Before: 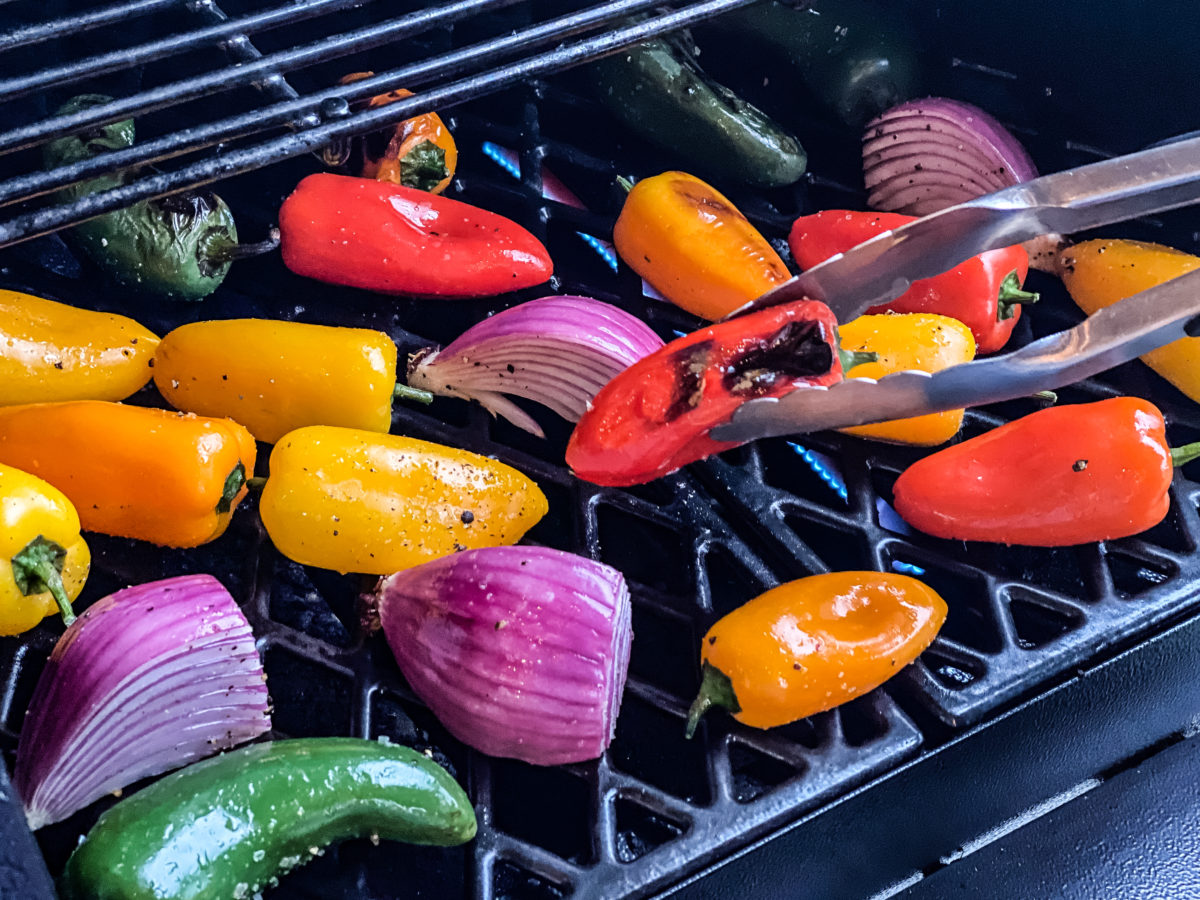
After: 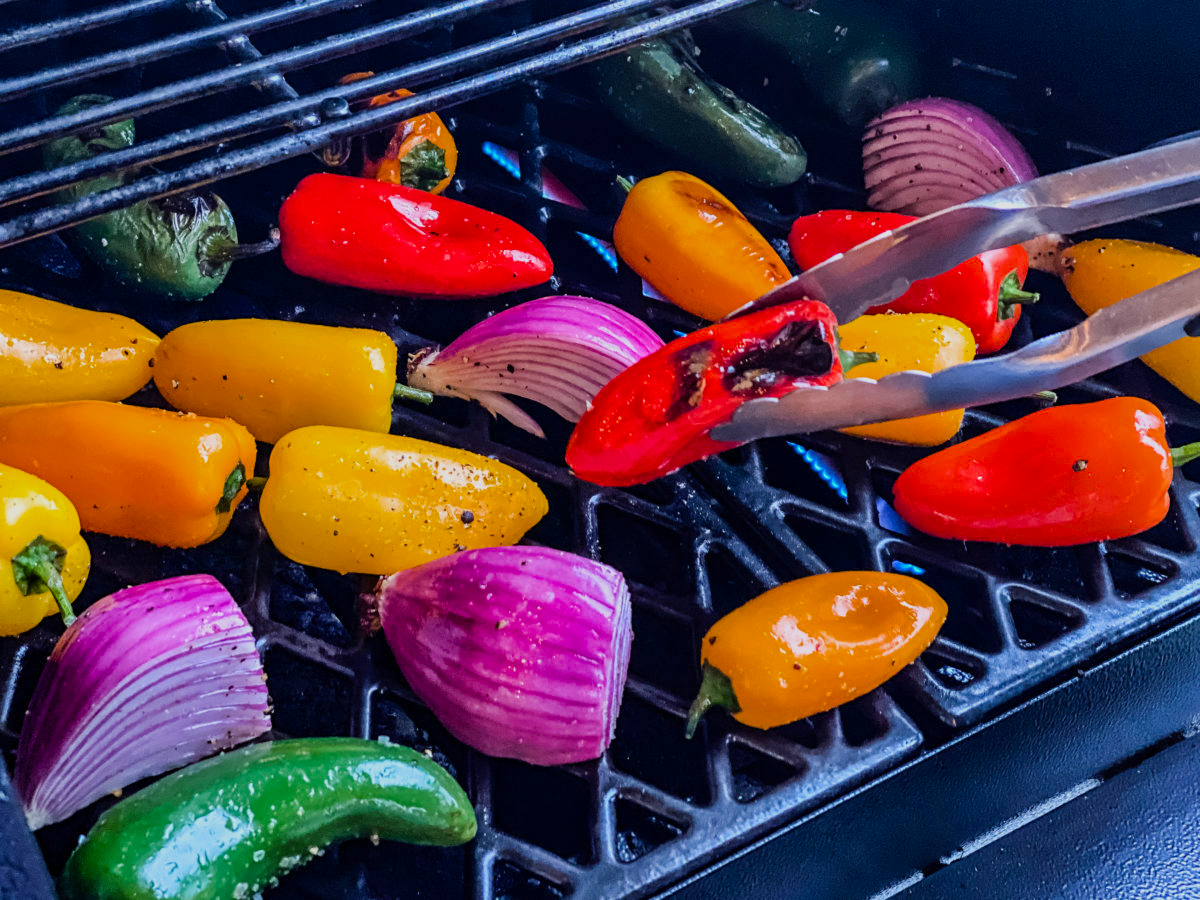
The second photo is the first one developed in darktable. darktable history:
exposure: exposure -0.183 EV, compensate highlight preservation false
color balance rgb: perceptual saturation grading › global saturation 42.232%, contrast -10.078%
